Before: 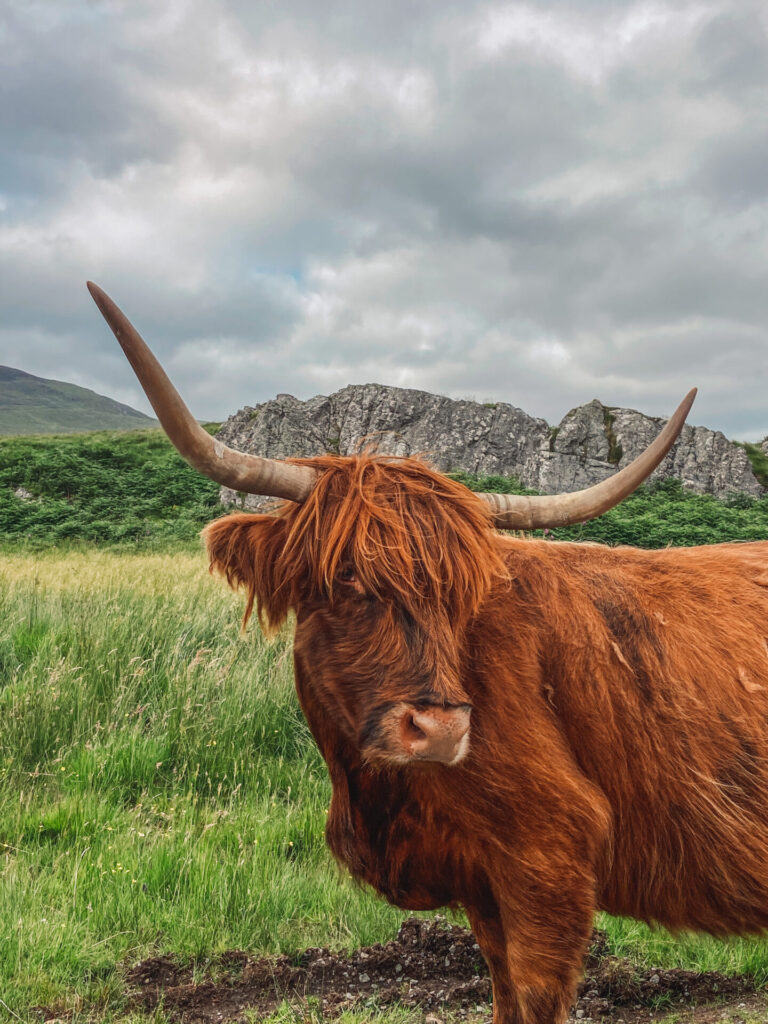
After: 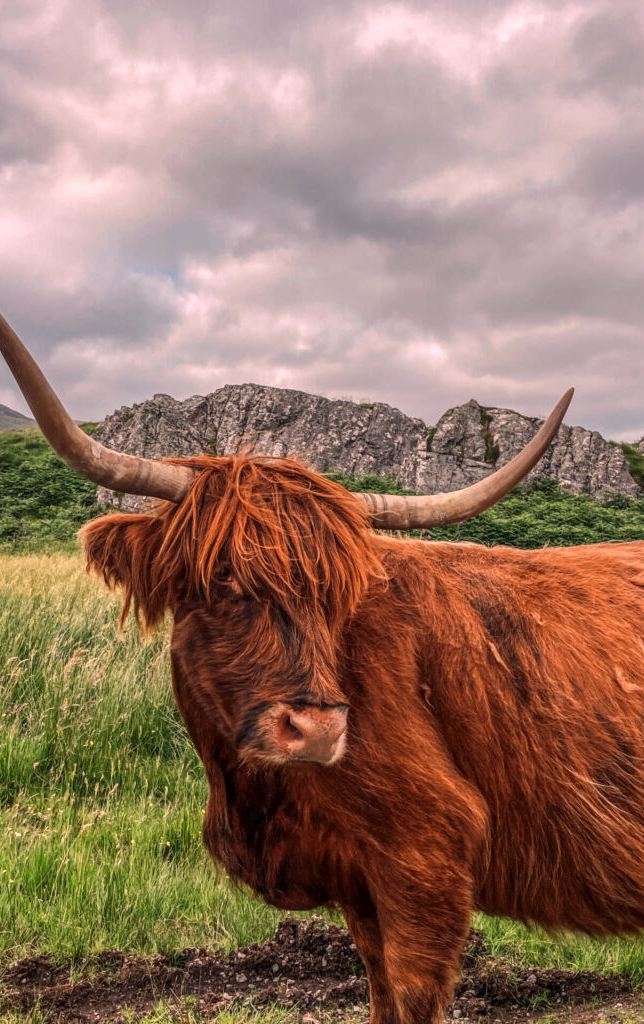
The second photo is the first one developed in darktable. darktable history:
color correction: highlights a* 14.64, highlights b* 4.73
base curve: curves: ch0 [(0, 0) (0.303, 0.277) (1, 1)], preserve colors none
local contrast: detail 130%
tone equalizer: edges refinement/feathering 500, mask exposure compensation -1.57 EV, preserve details no
crop: left 16.064%
